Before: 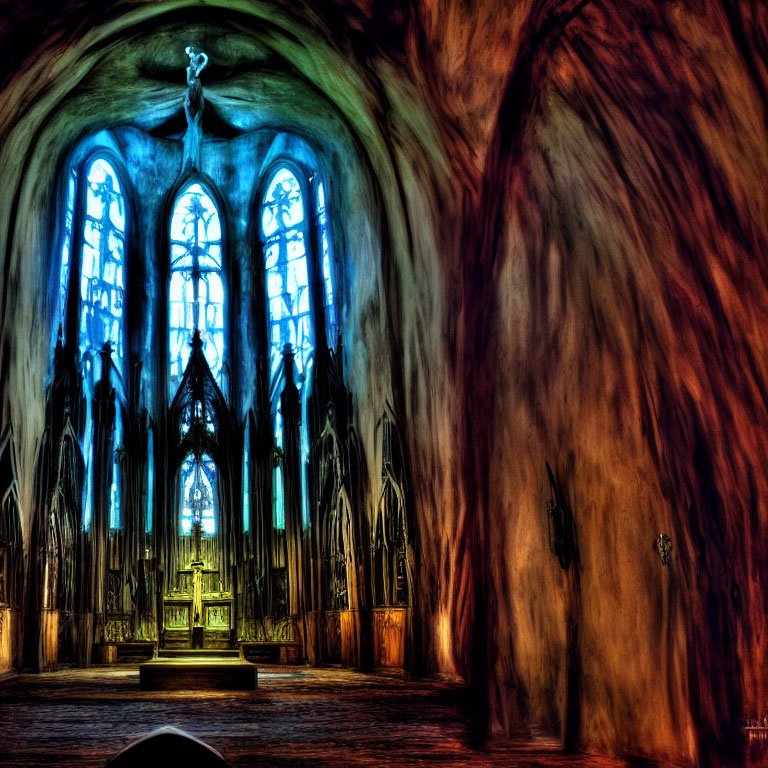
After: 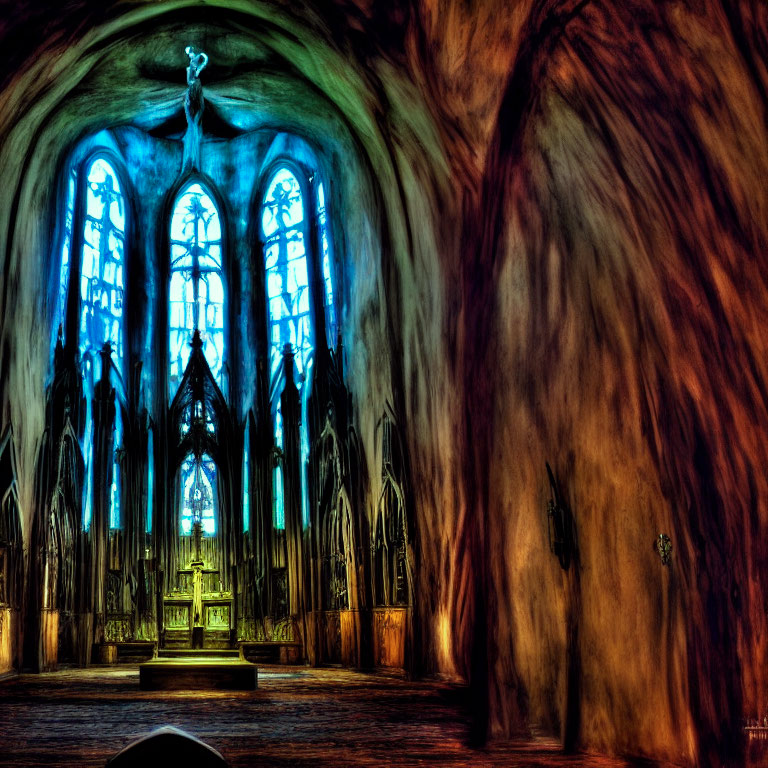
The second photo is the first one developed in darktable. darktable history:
color correction: highlights a* -8.16, highlights b* 3.33
color balance rgb: perceptual saturation grading › global saturation -3.041%, global vibrance 11.244%
